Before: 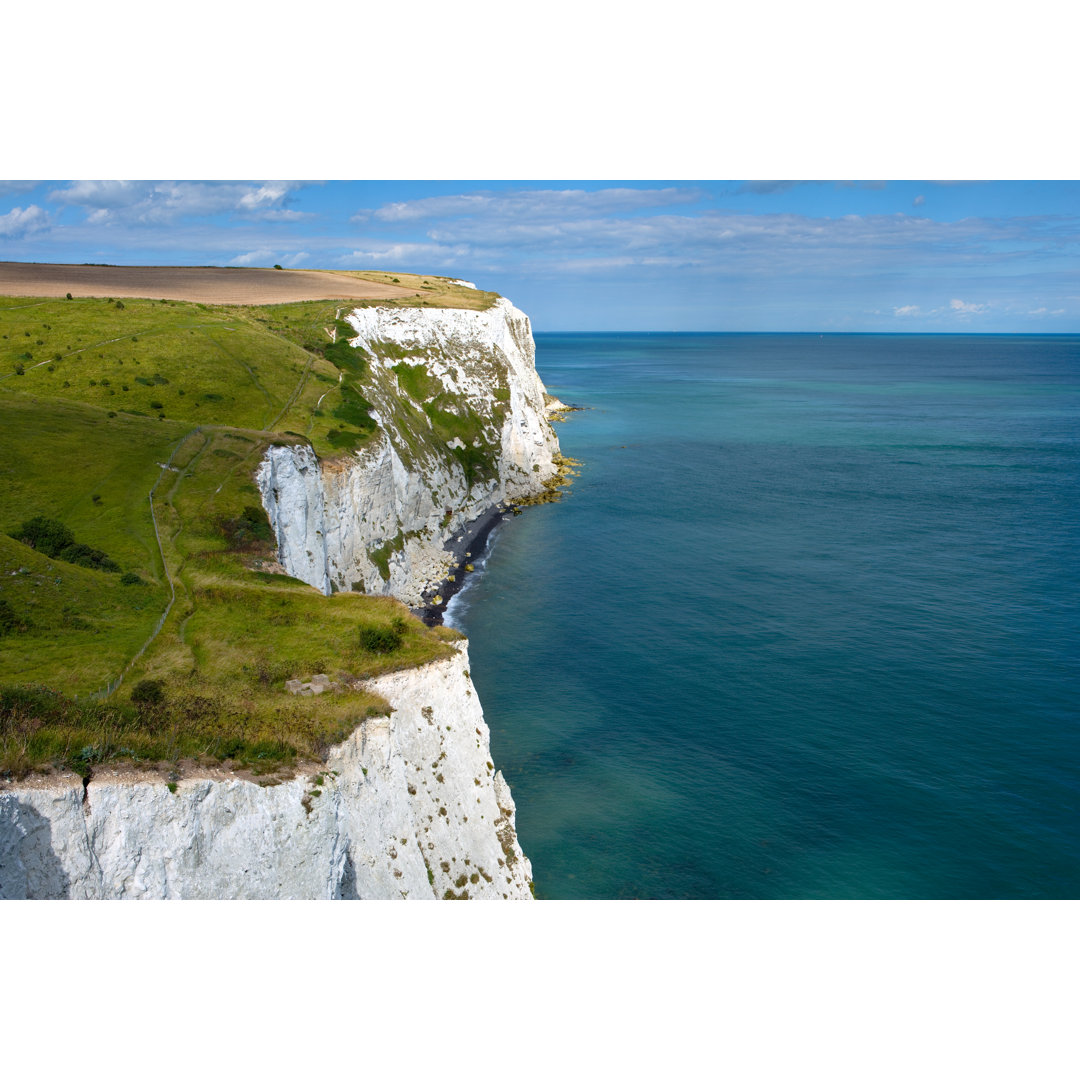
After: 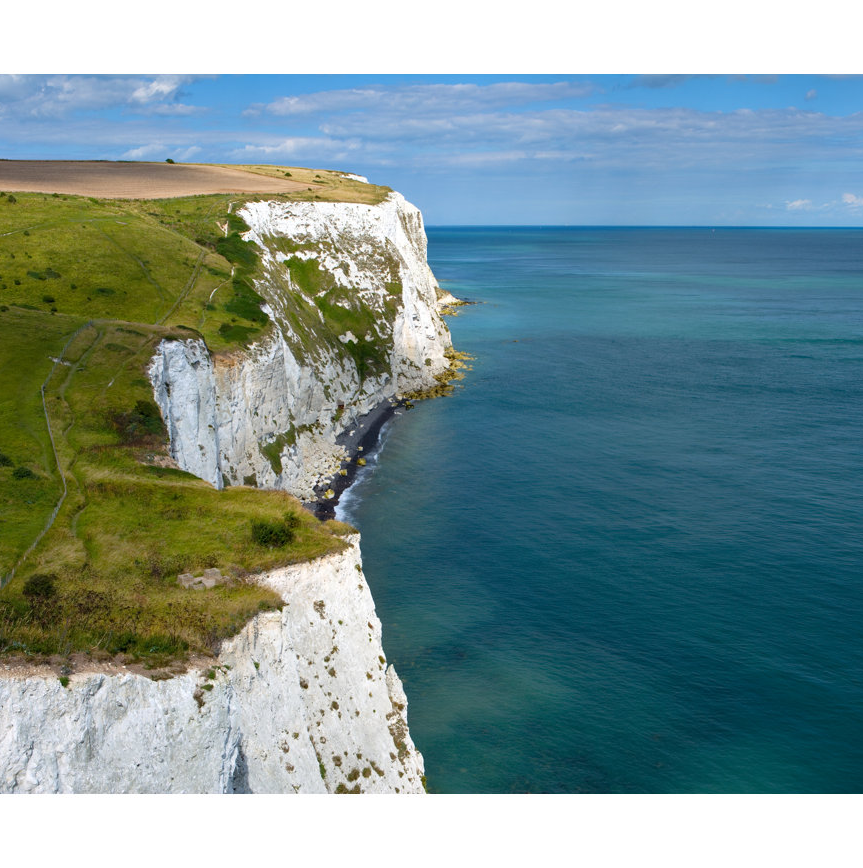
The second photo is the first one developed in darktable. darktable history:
crop and rotate: left 10.011%, top 9.834%, right 10.079%, bottom 9.727%
